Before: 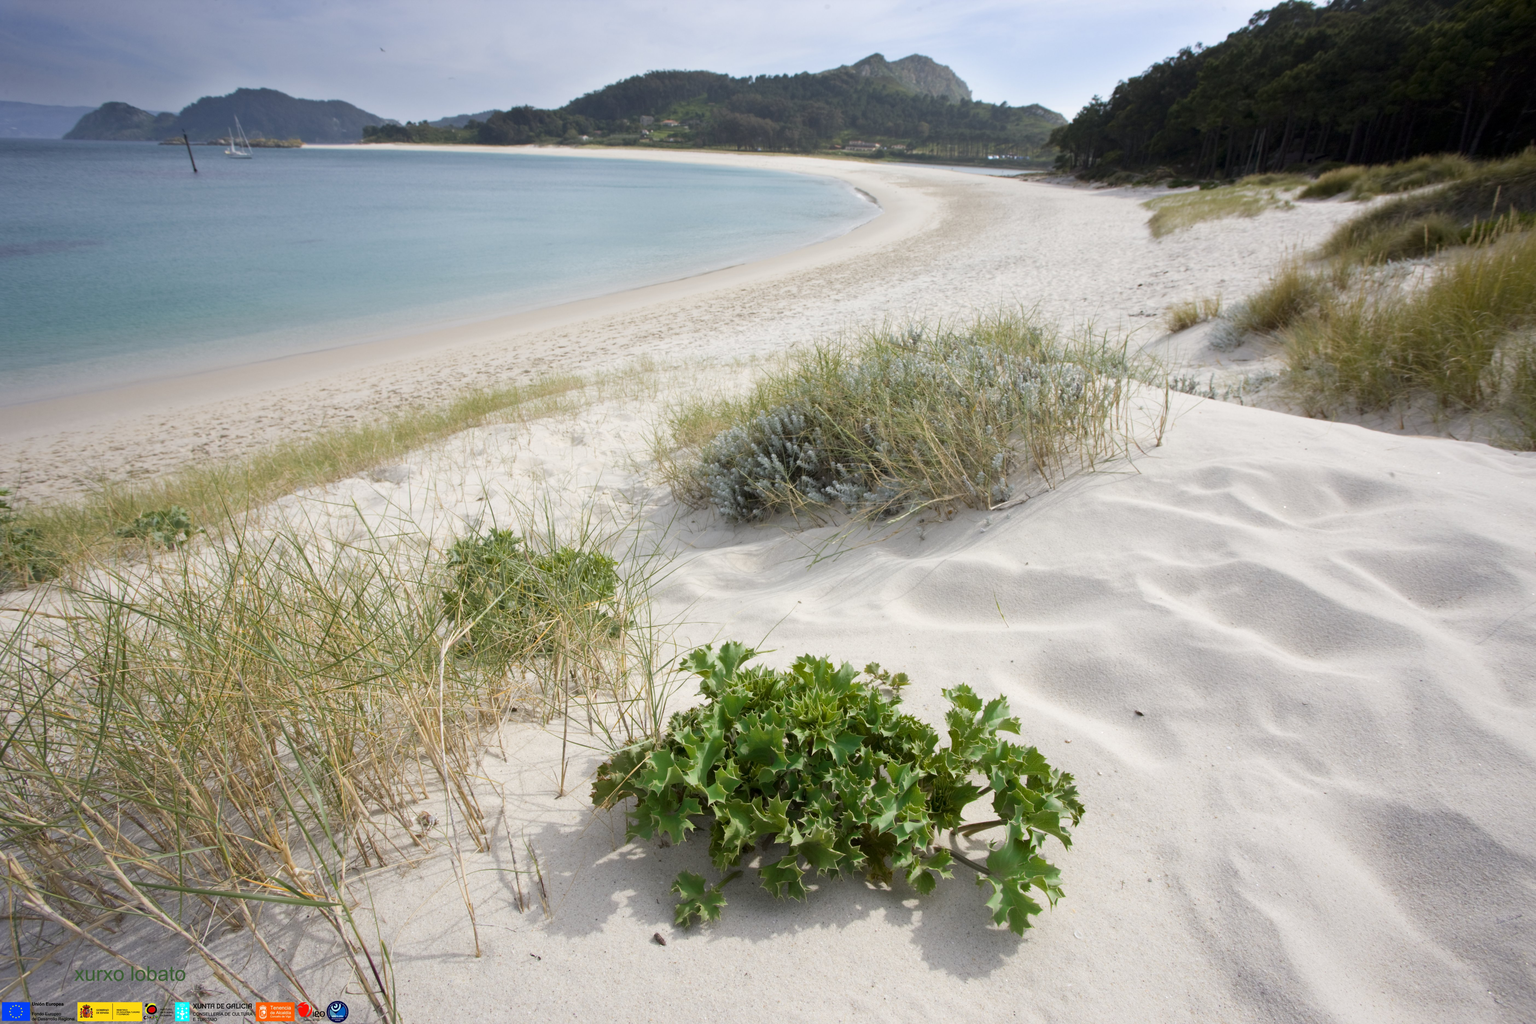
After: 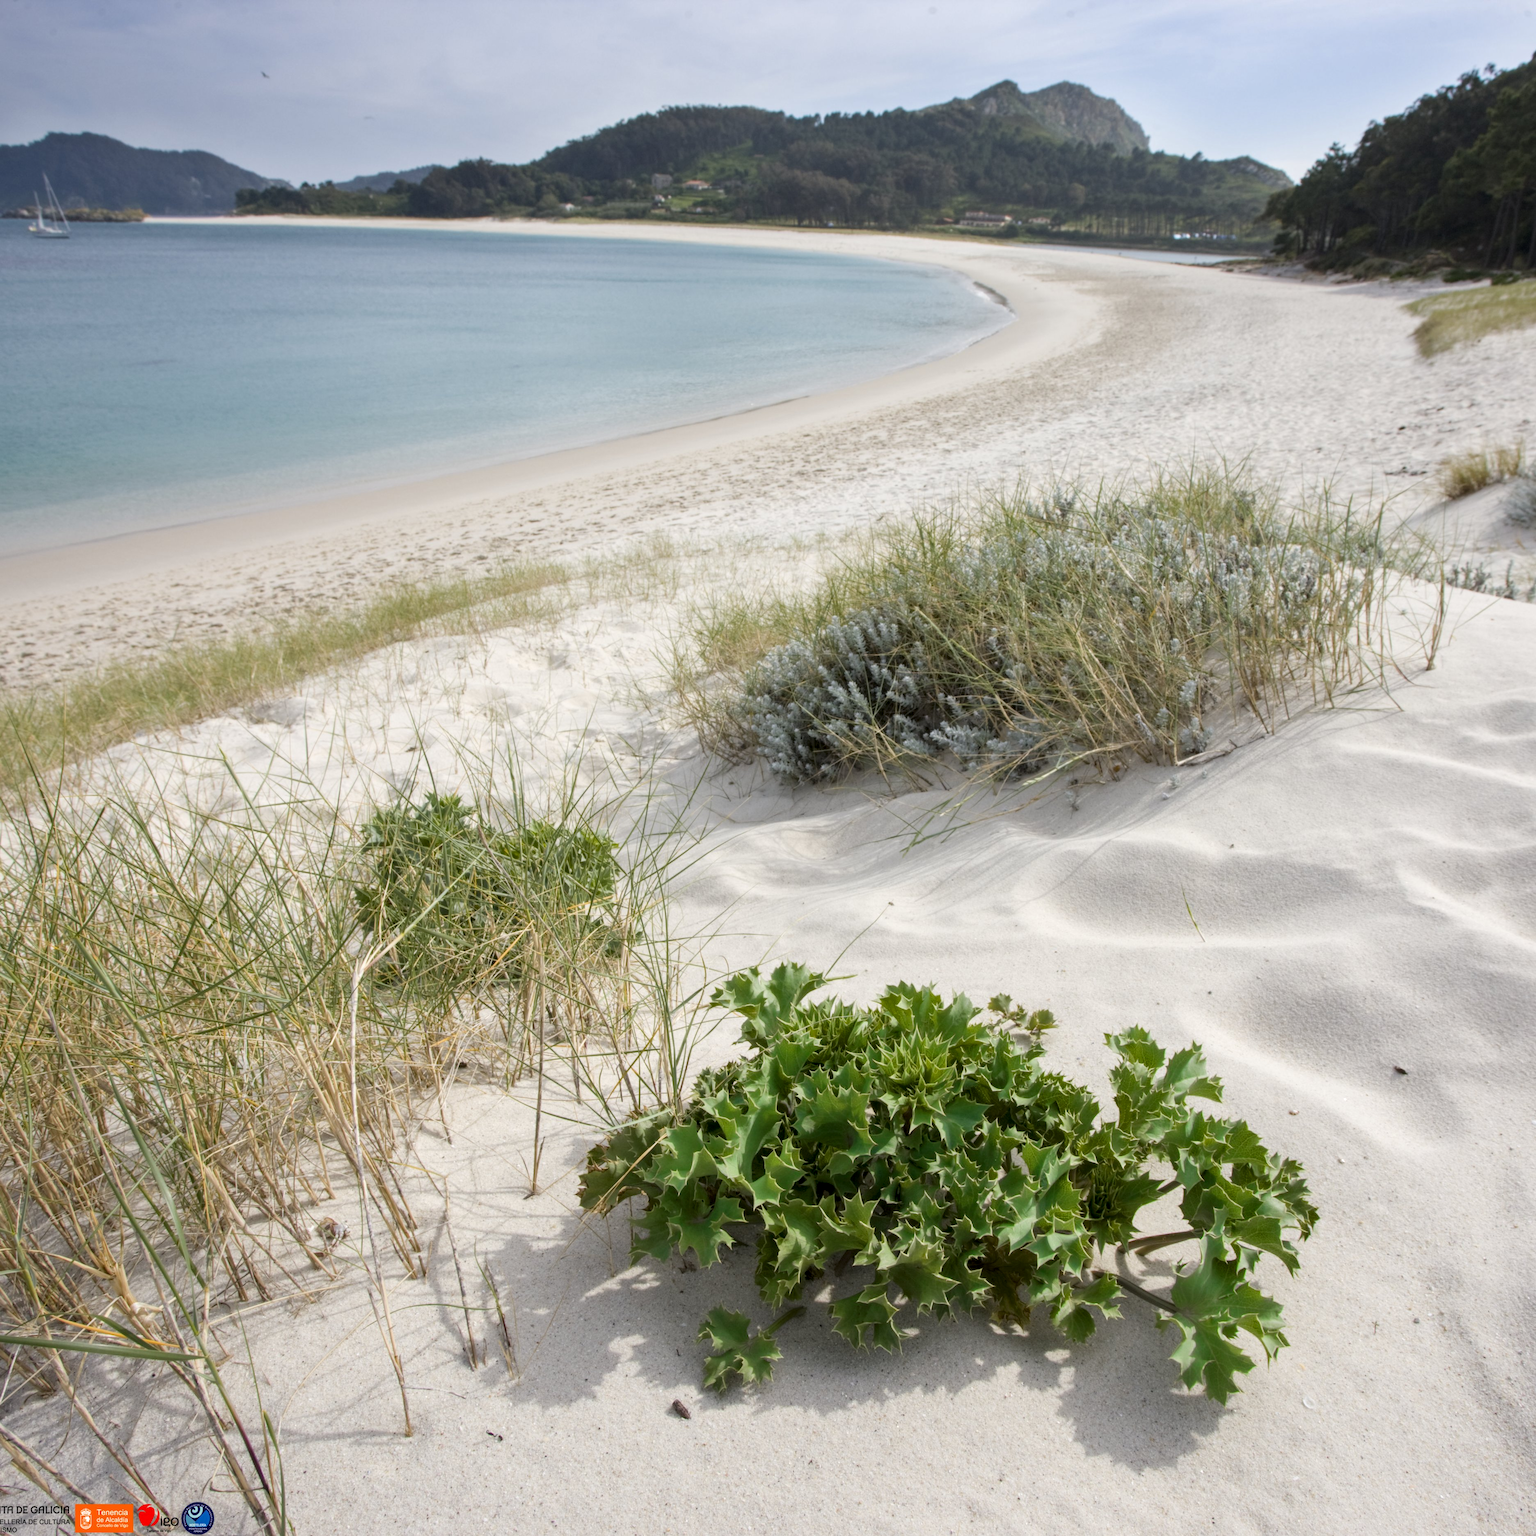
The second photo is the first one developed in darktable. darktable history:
crop and rotate: left 13.409%, right 19.924%
local contrast: on, module defaults
exposure: compensate exposure bias true, compensate highlight preservation false
